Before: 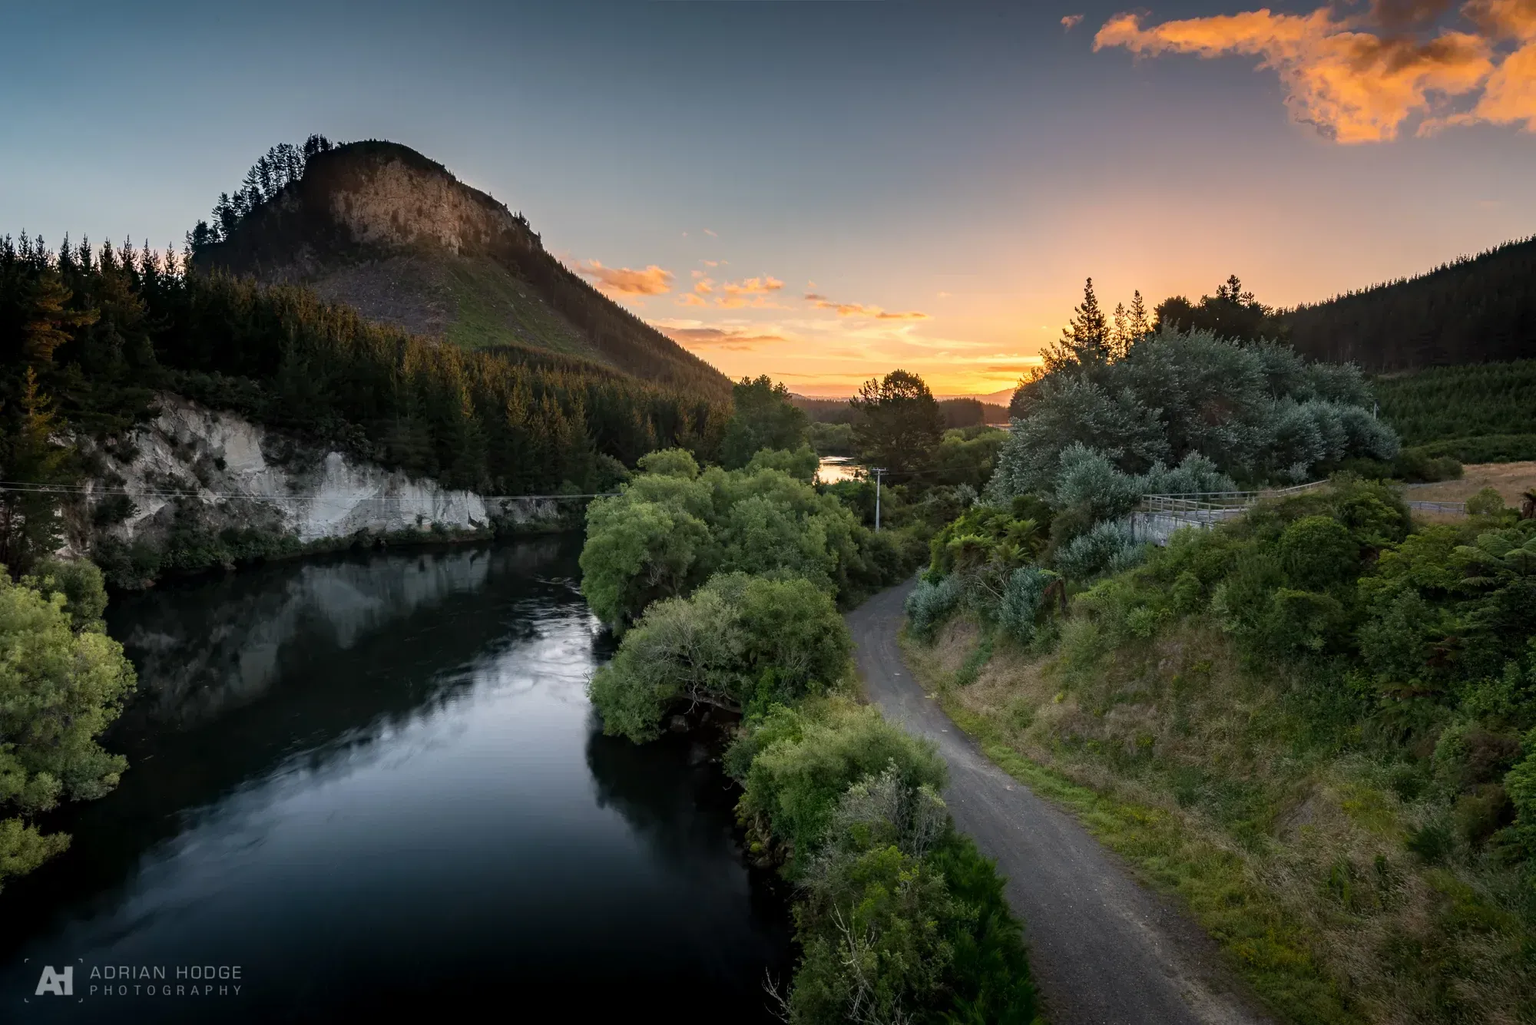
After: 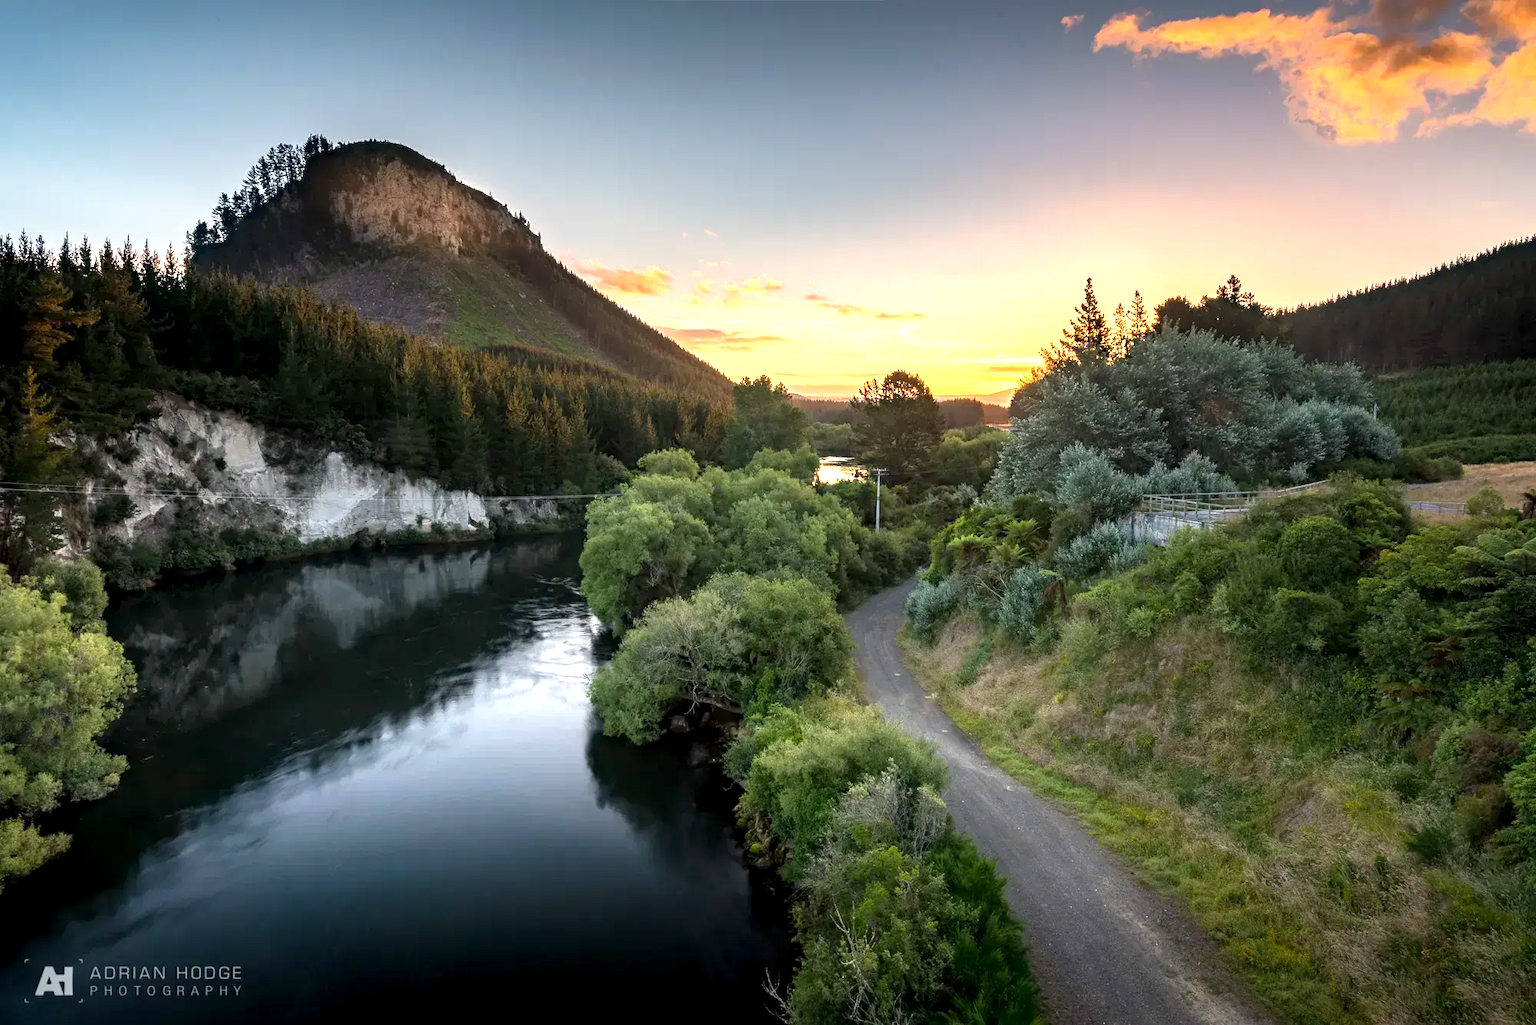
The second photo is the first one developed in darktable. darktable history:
tone equalizer: on, module defaults
exposure: black level correction 0.001, exposure 0.955 EV, compensate exposure bias true, compensate highlight preservation false
